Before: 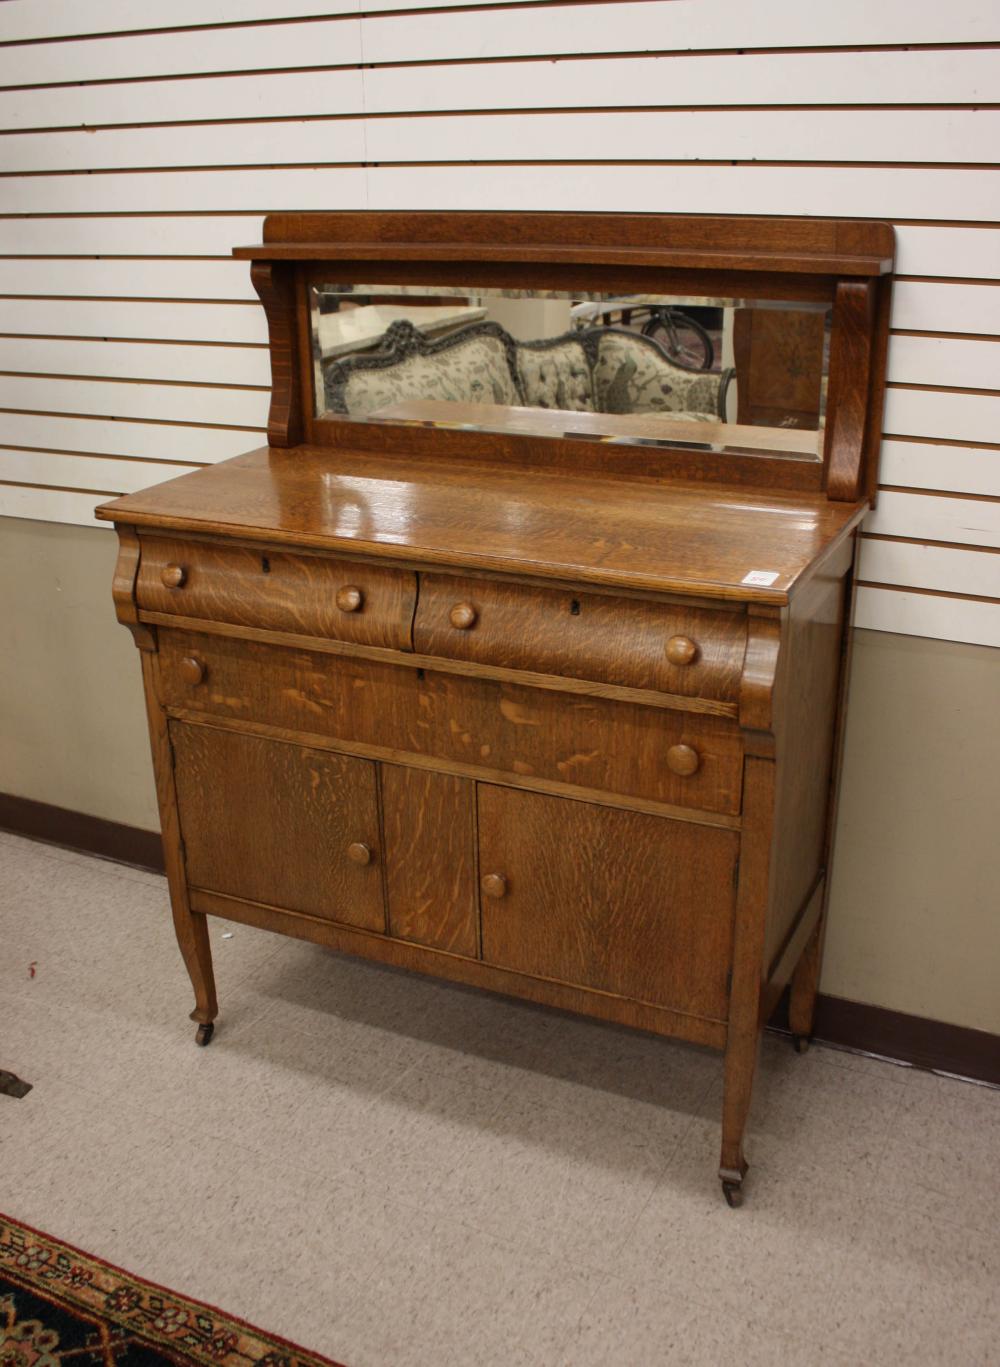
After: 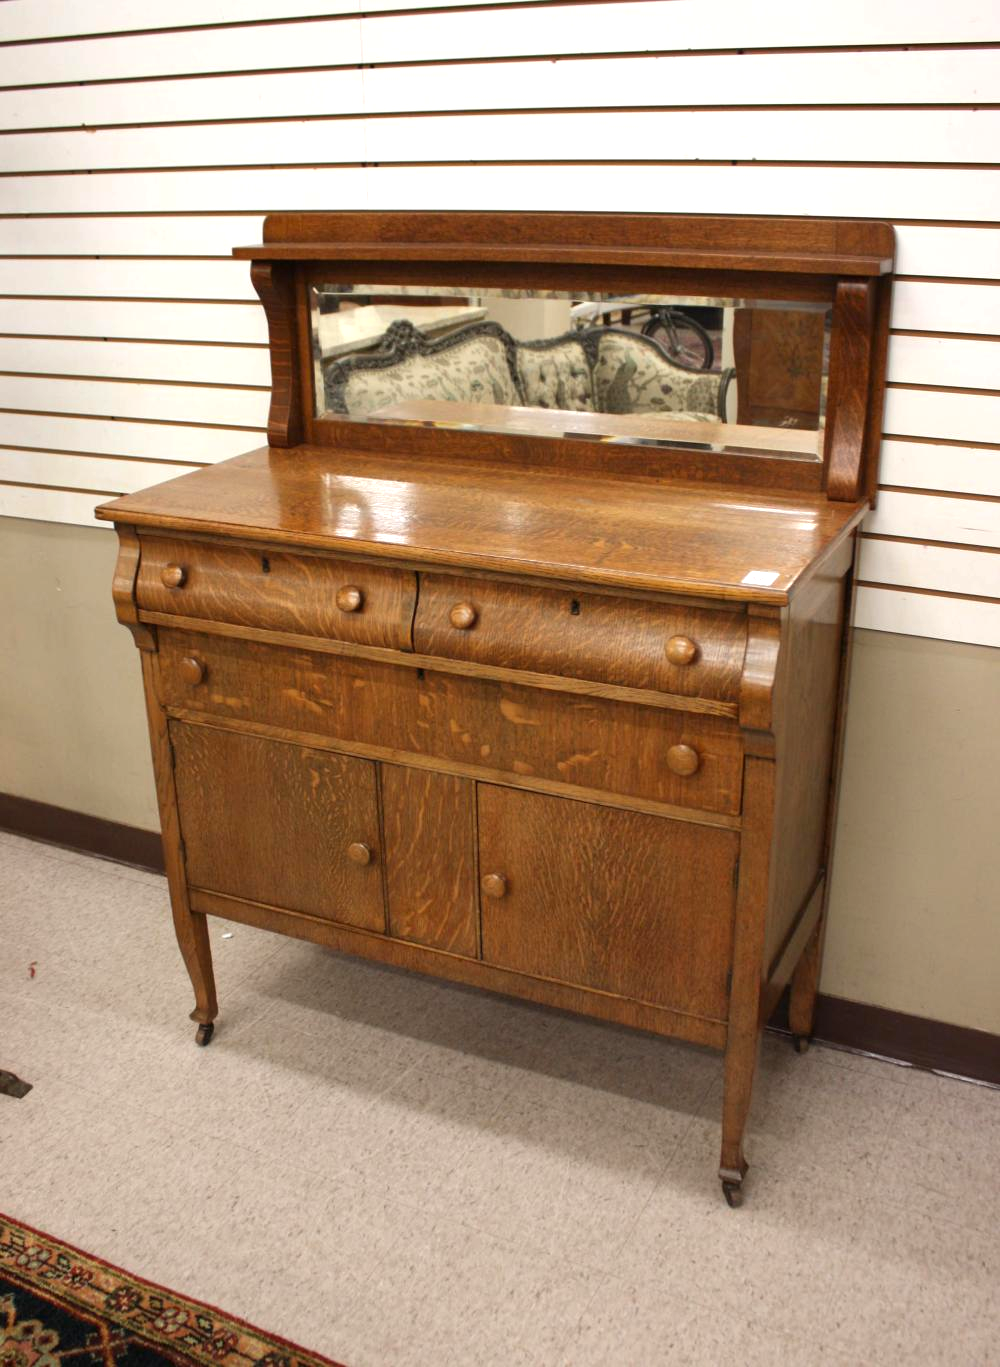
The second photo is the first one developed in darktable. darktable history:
exposure: exposure 0.646 EV, compensate highlight preservation false
